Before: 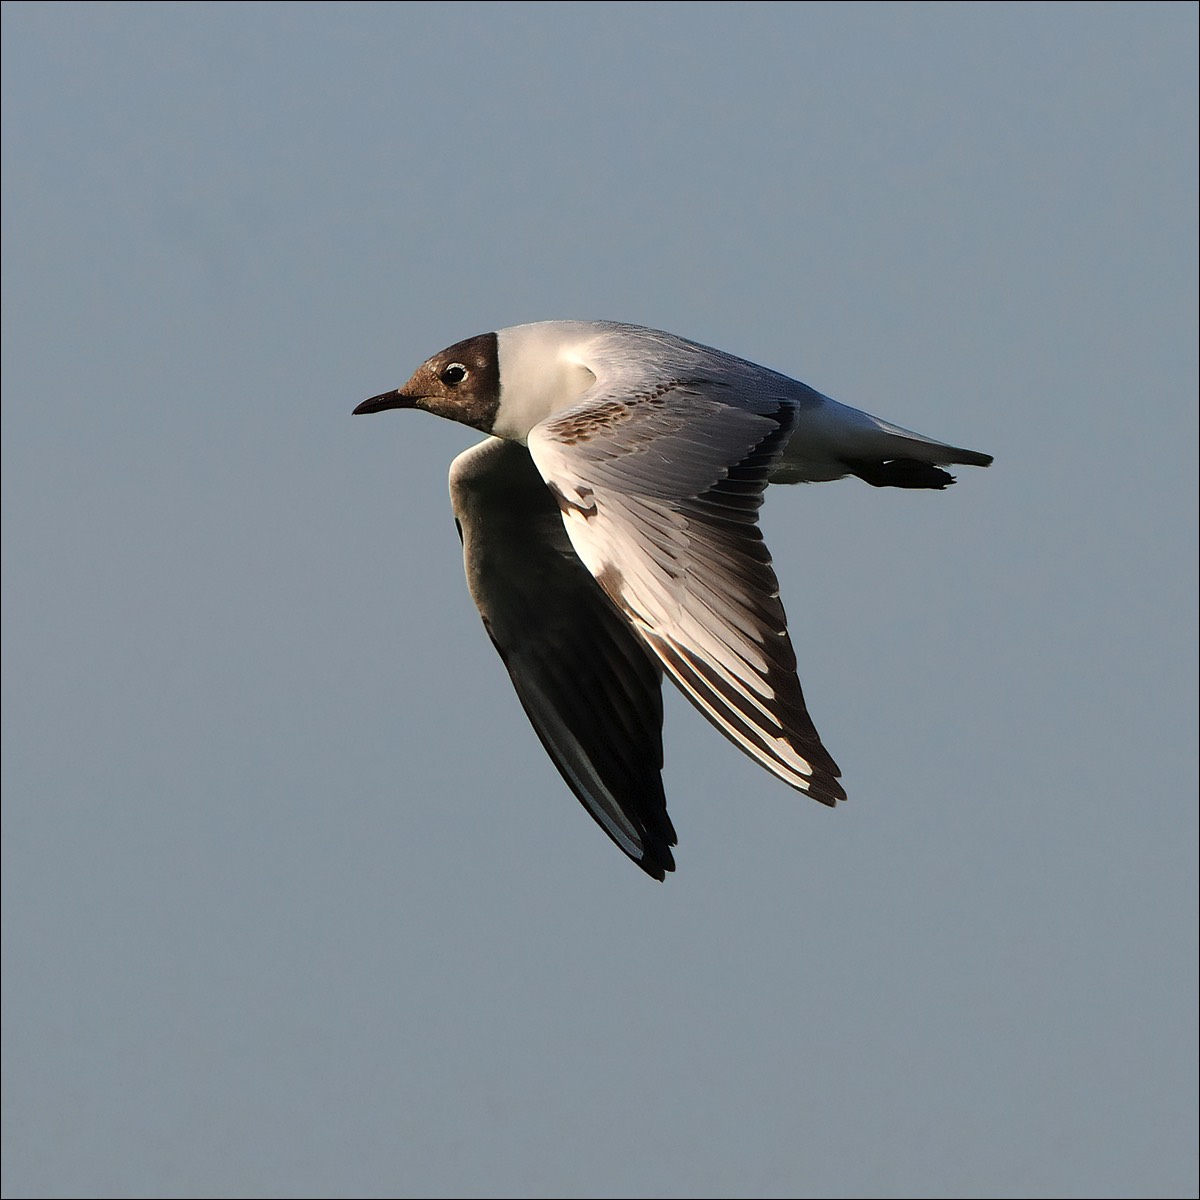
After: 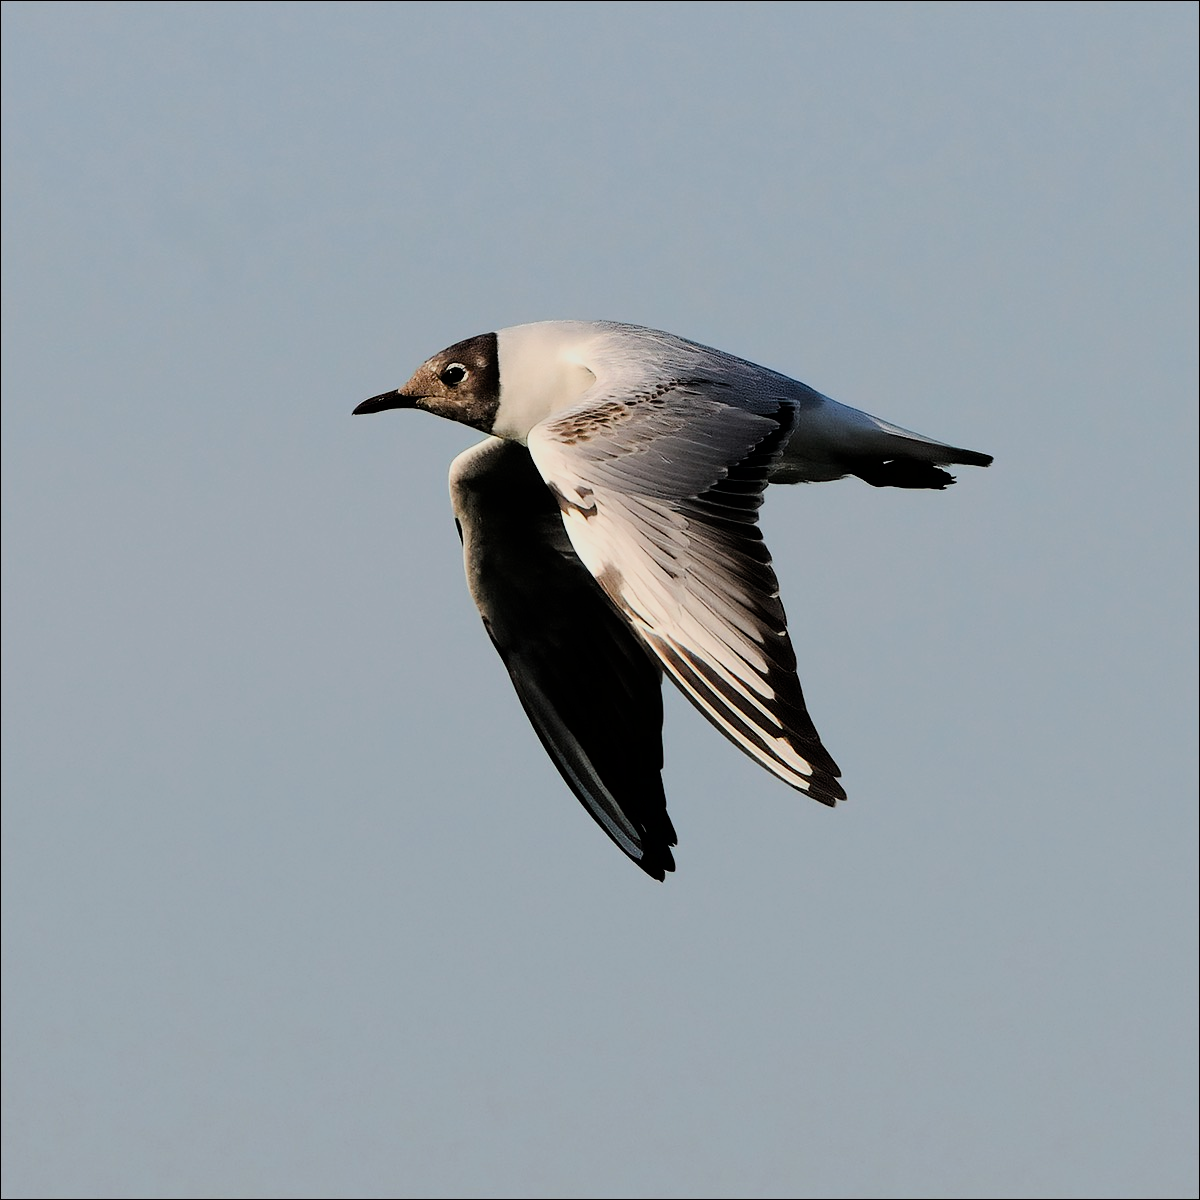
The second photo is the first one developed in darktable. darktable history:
filmic rgb: black relative exposure -7.5 EV, white relative exposure 5 EV, threshold 3.03 EV, hardness 3.34, contrast 1.296, color science v6 (2022), enable highlight reconstruction true
